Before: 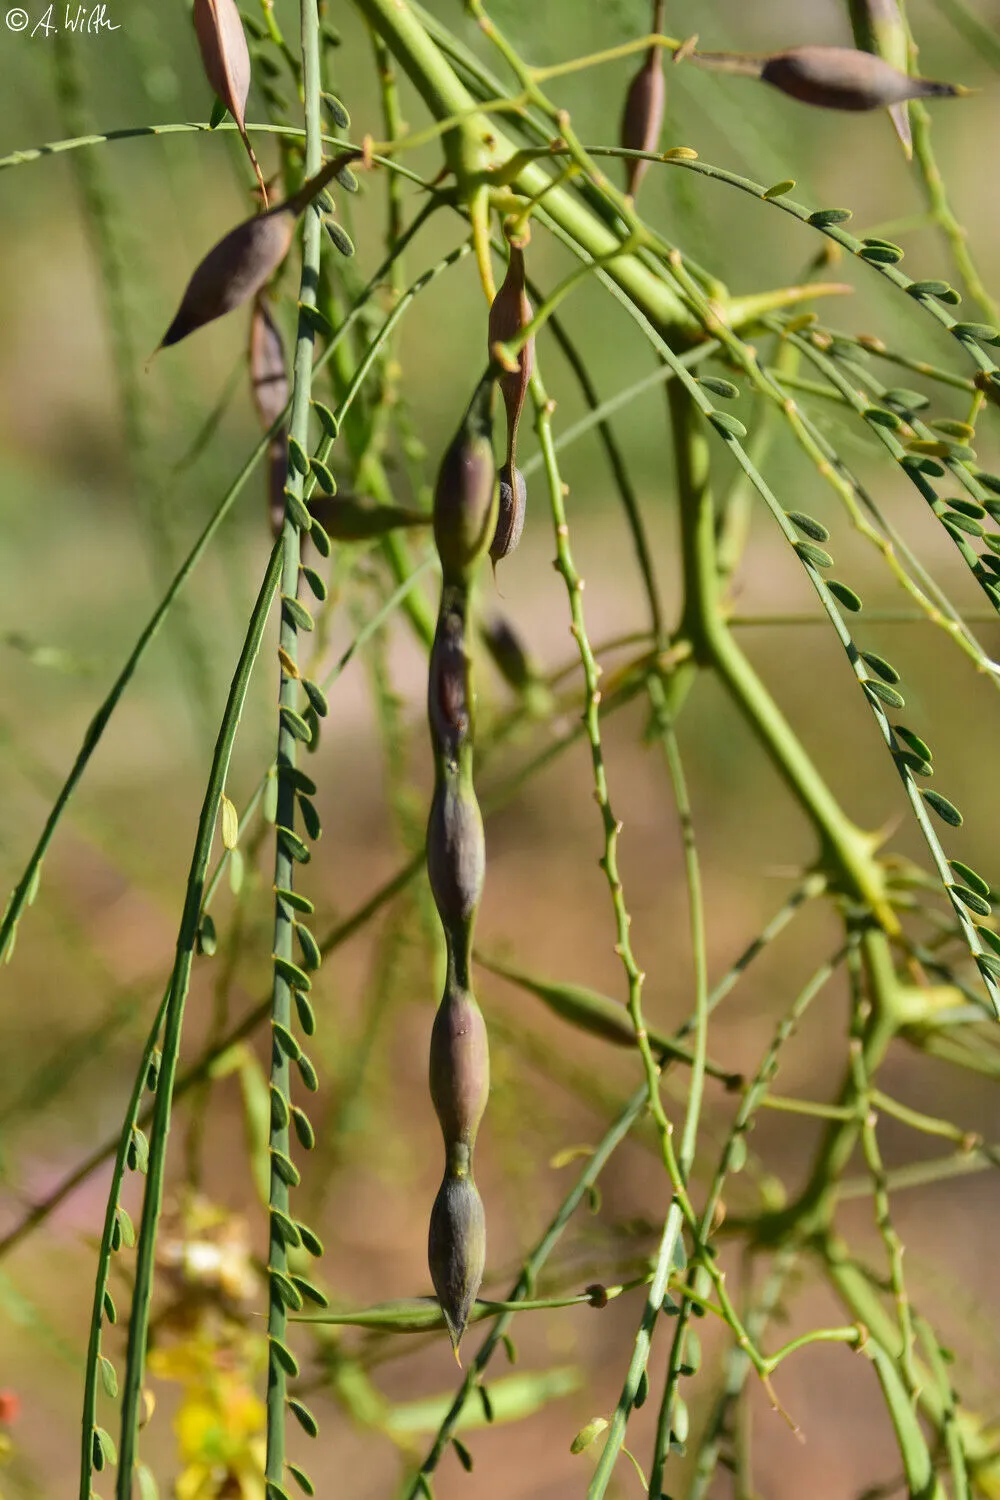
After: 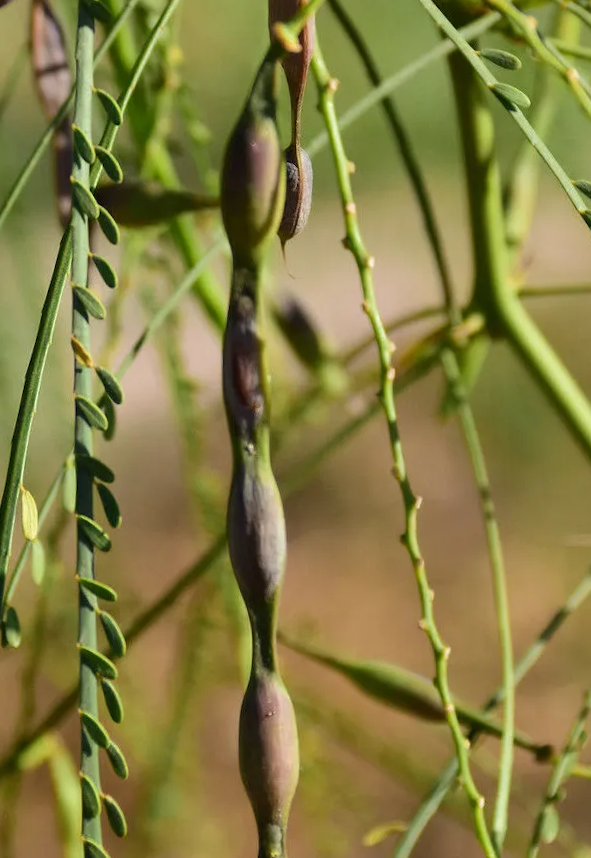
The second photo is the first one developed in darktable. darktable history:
rotate and perspective: rotation -2.29°, automatic cropping off
crop and rotate: left 22.13%, top 22.054%, right 22.026%, bottom 22.102%
